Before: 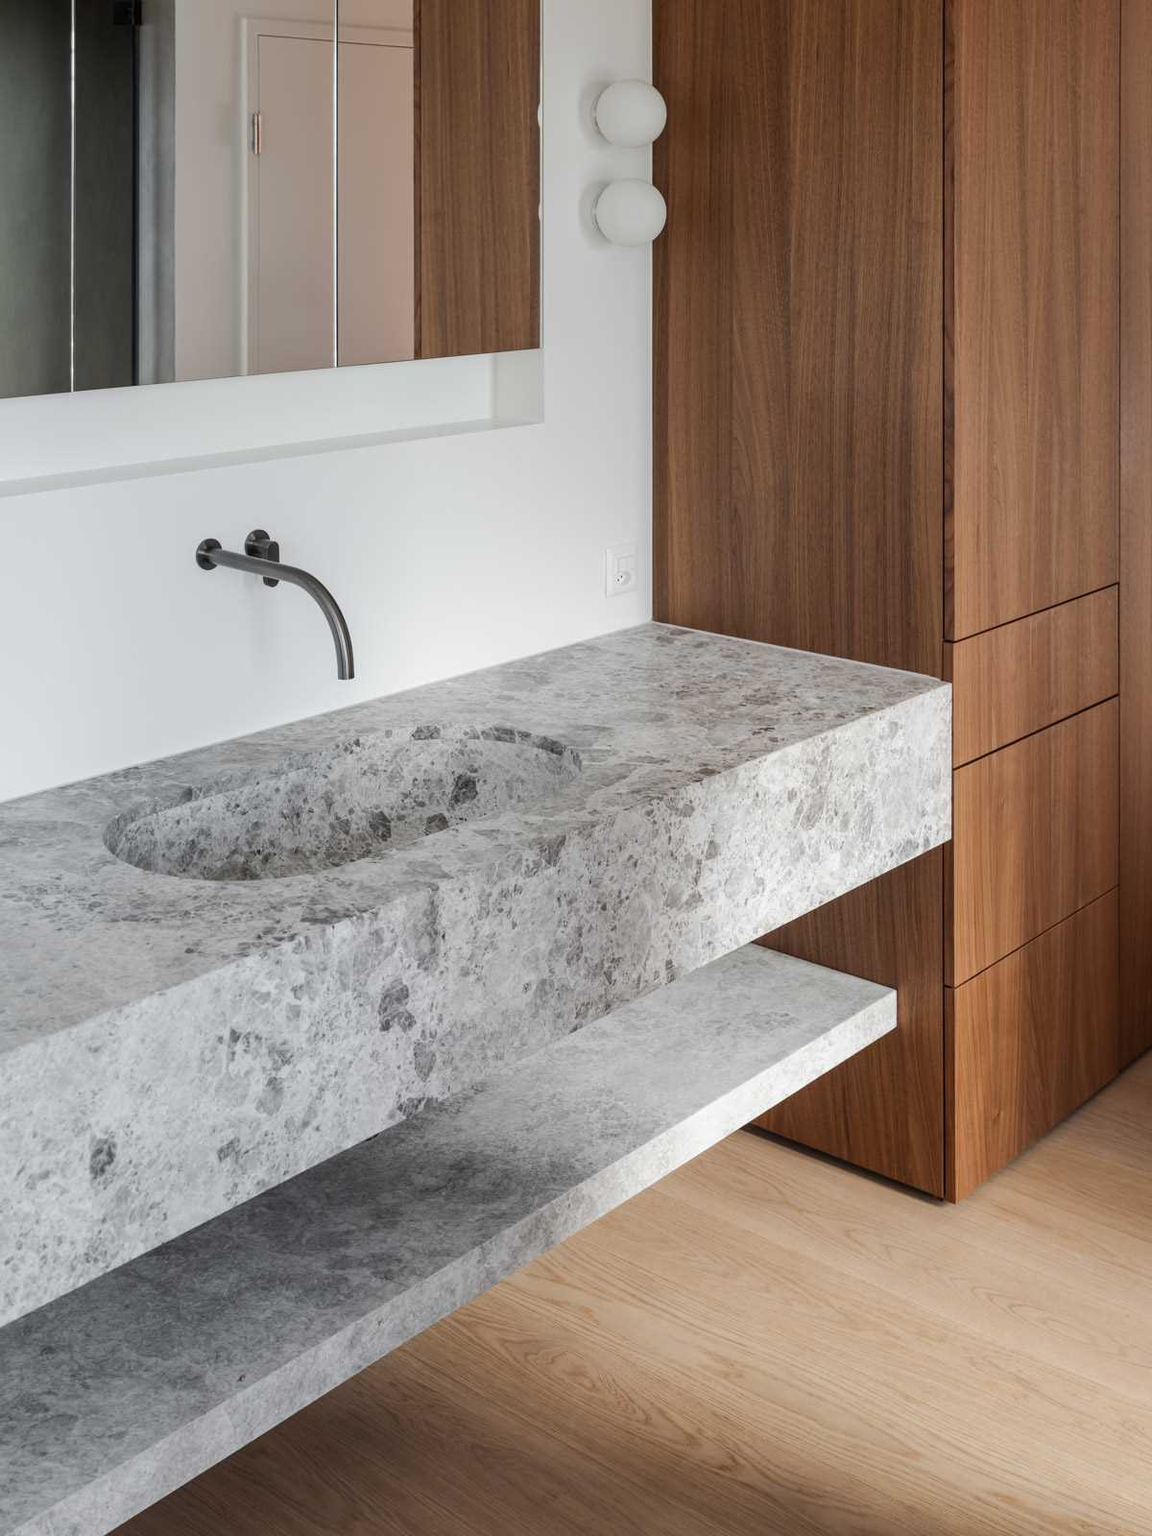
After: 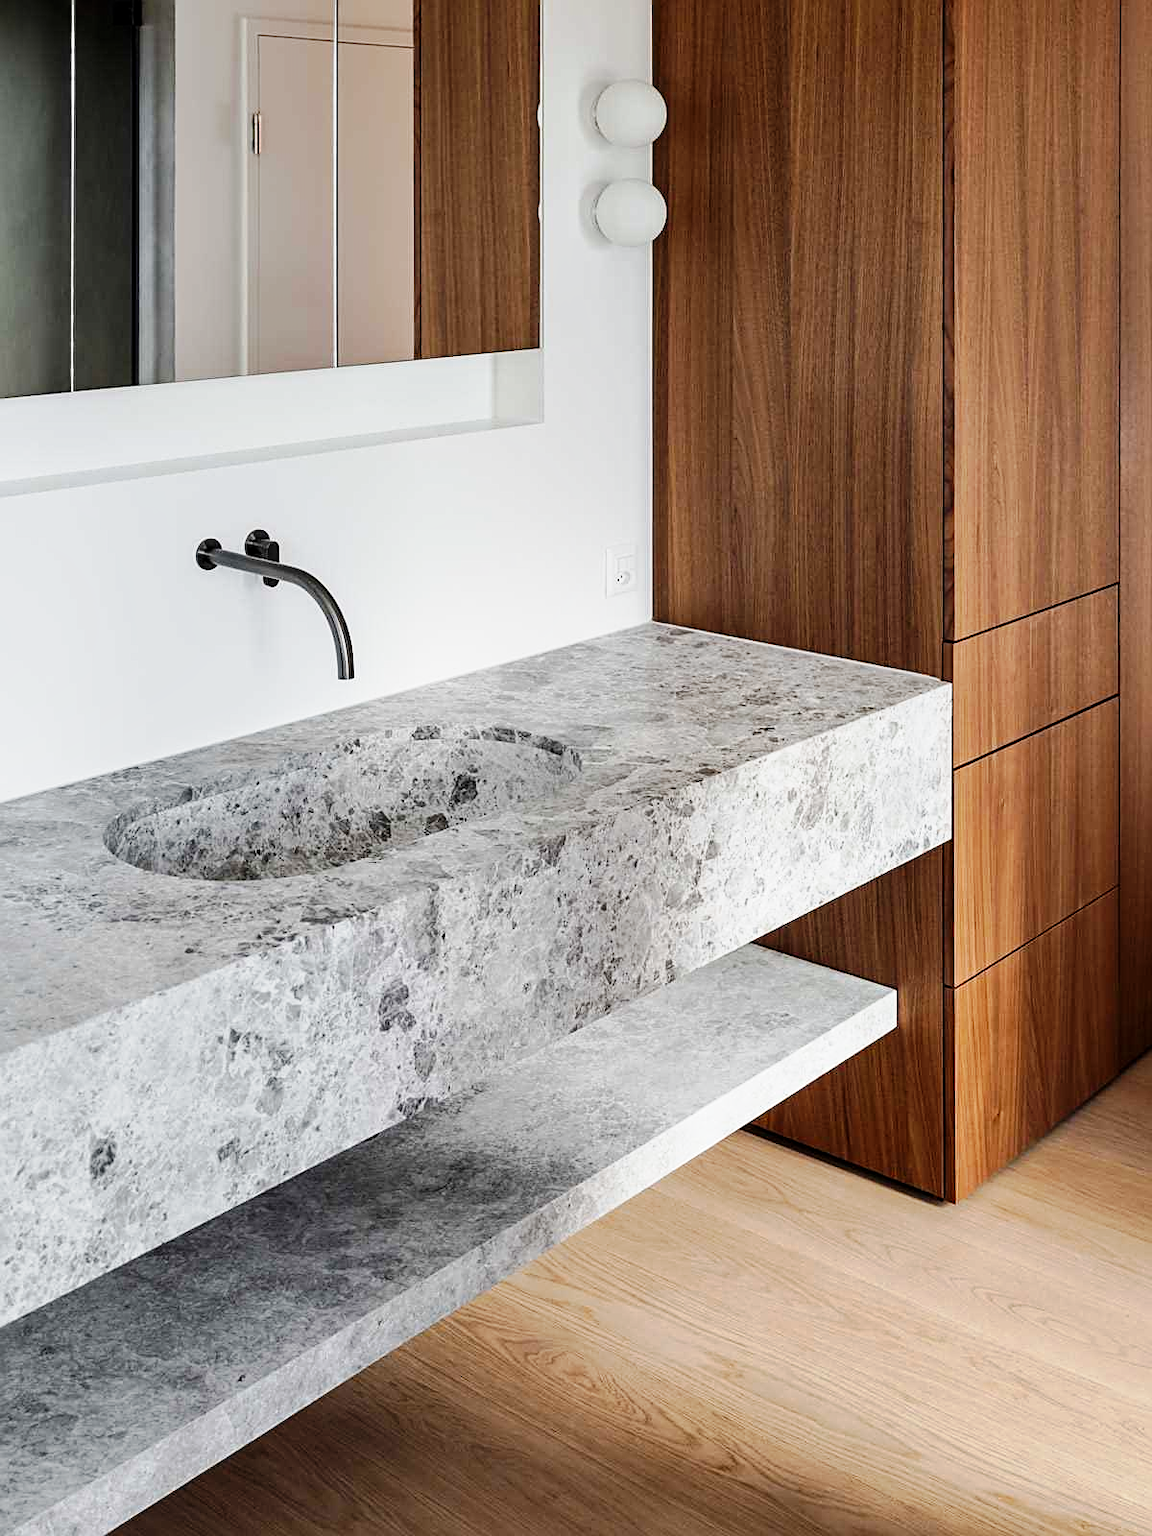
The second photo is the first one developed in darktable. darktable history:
contrast equalizer: y [[0.6 ×6], [0.55 ×6], [0 ×6], [0 ×6], [0 ×6]], mix 0.342
sharpen: on, module defaults
tone curve: curves: ch0 [(0, 0) (0.035, 0.011) (0.133, 0.076) (0.285, 0.265) (0.491, 0.541) (0.617, 0.693) (0.704, 0.77) (0.794, 0.865) (0.895, 0.938) (1, 0.976)]; ch1 [(0, 0) (0.318, 0.278) (0.444, 0.427) (0.502, 0.497) (0.543, 0.547) (0.601, 0.641) (0.746, 0.764) (1, 1)]; ch2 [(0, 0) (0.316, 0.292) (0.381, 0.37) (0.423, 0.448) (0.476, 0.482) (0.502, 0.5) (0.543, 0.547) (0.587, 0.613) (0.642, 0.672) (0.704, 0.727) (0.865, 0.827) (1, 0.951)], preserve colors none
